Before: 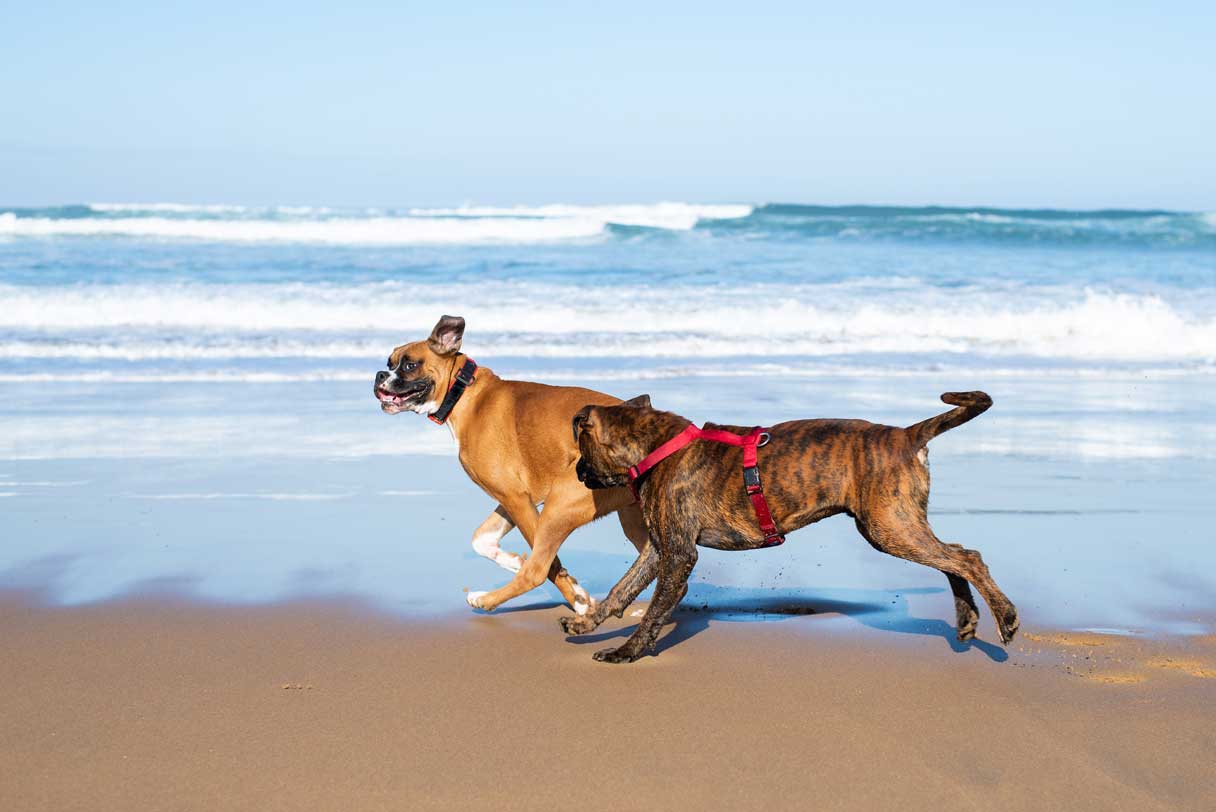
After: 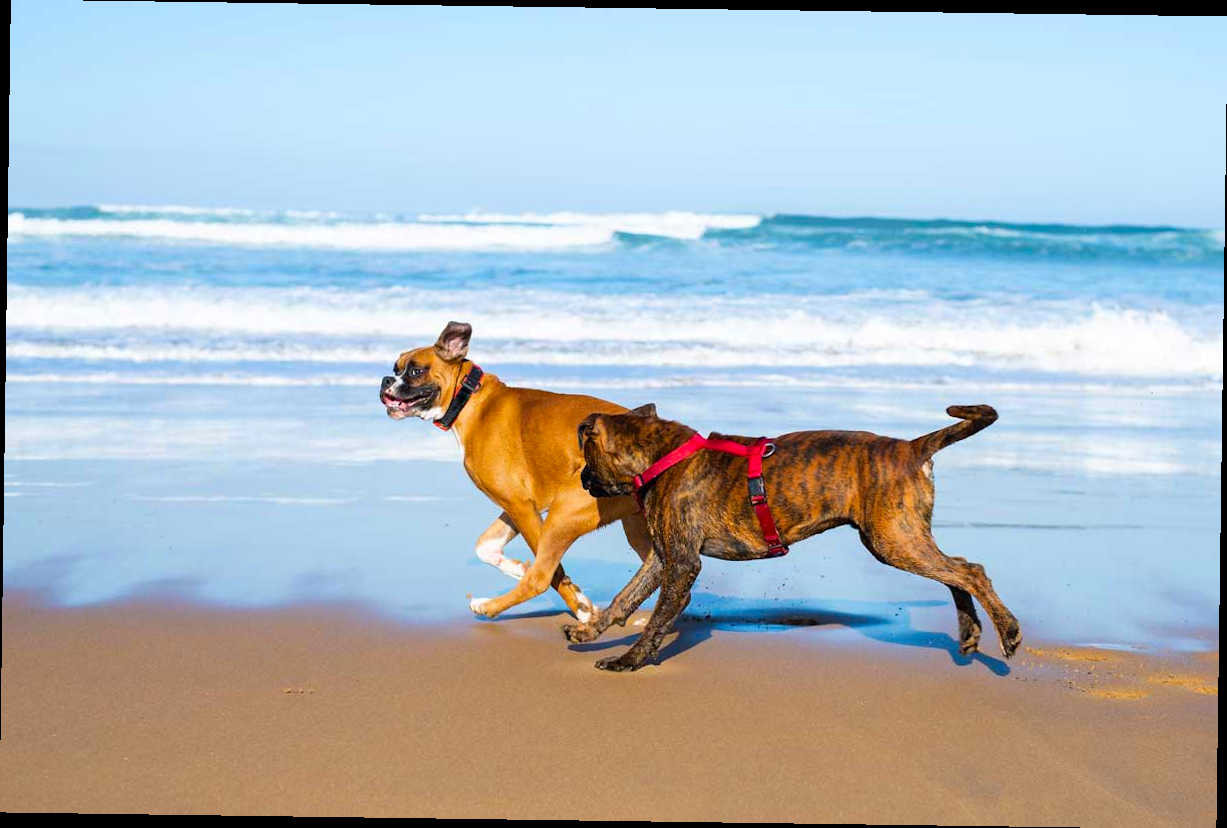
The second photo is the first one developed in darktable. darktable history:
rotate and perspective: rotation 0.8°, automatic cropping off
color balance rgb: perceptual saturation grading › global saturation 20%, global vibrance 20%
